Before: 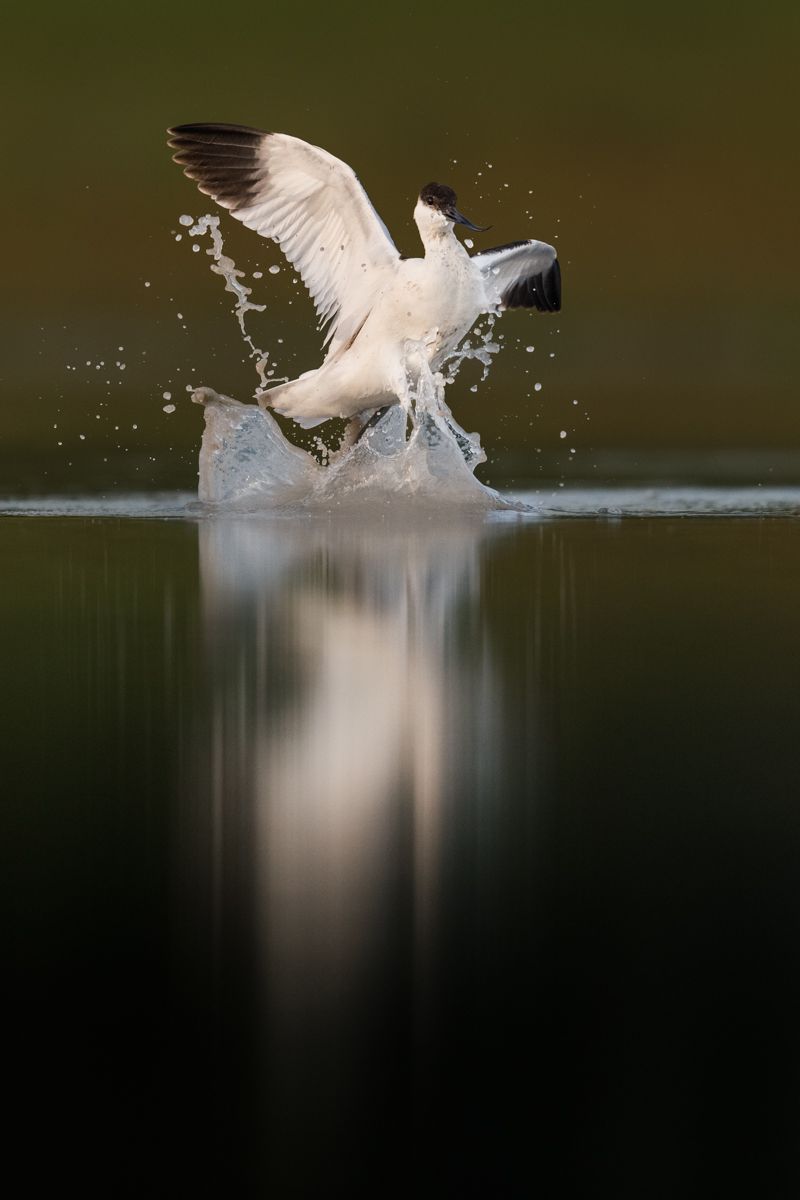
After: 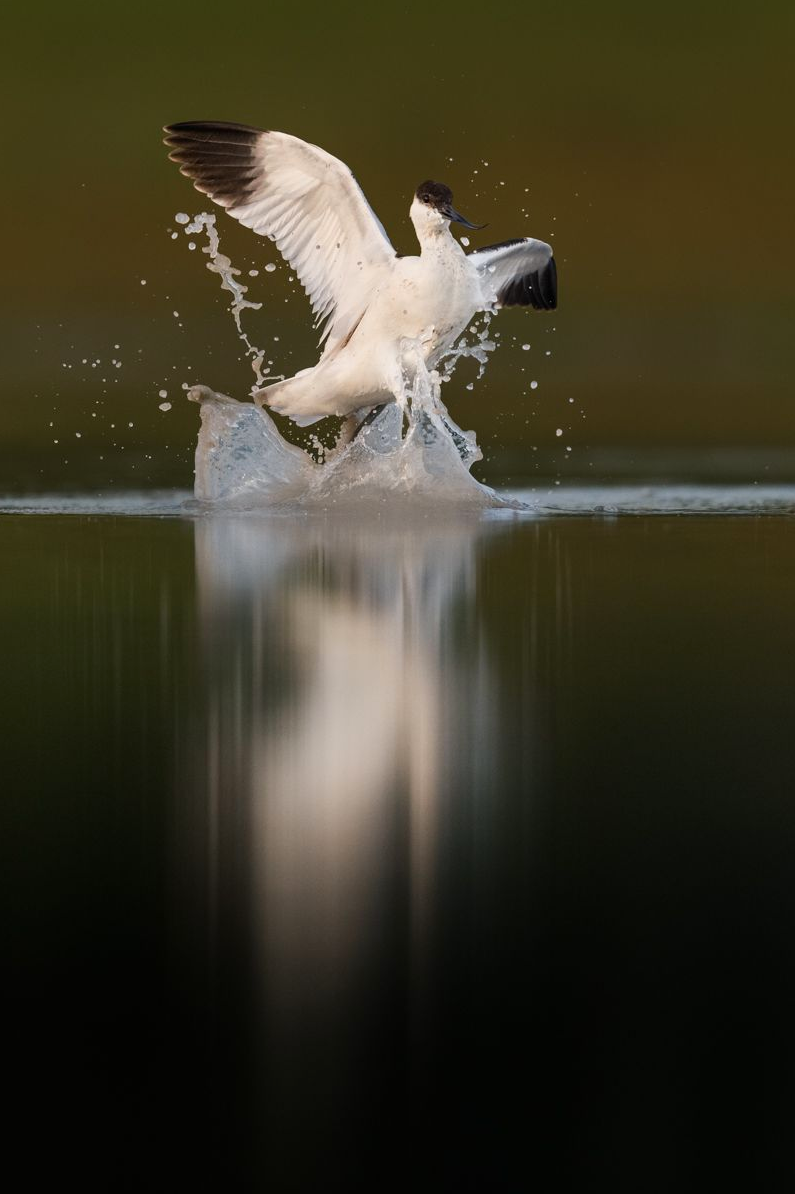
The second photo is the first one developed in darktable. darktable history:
contrast brightness saturation: saturation 0.1
crop and rotate: left 0.614%, top 0.179%, bottom 0.309%
